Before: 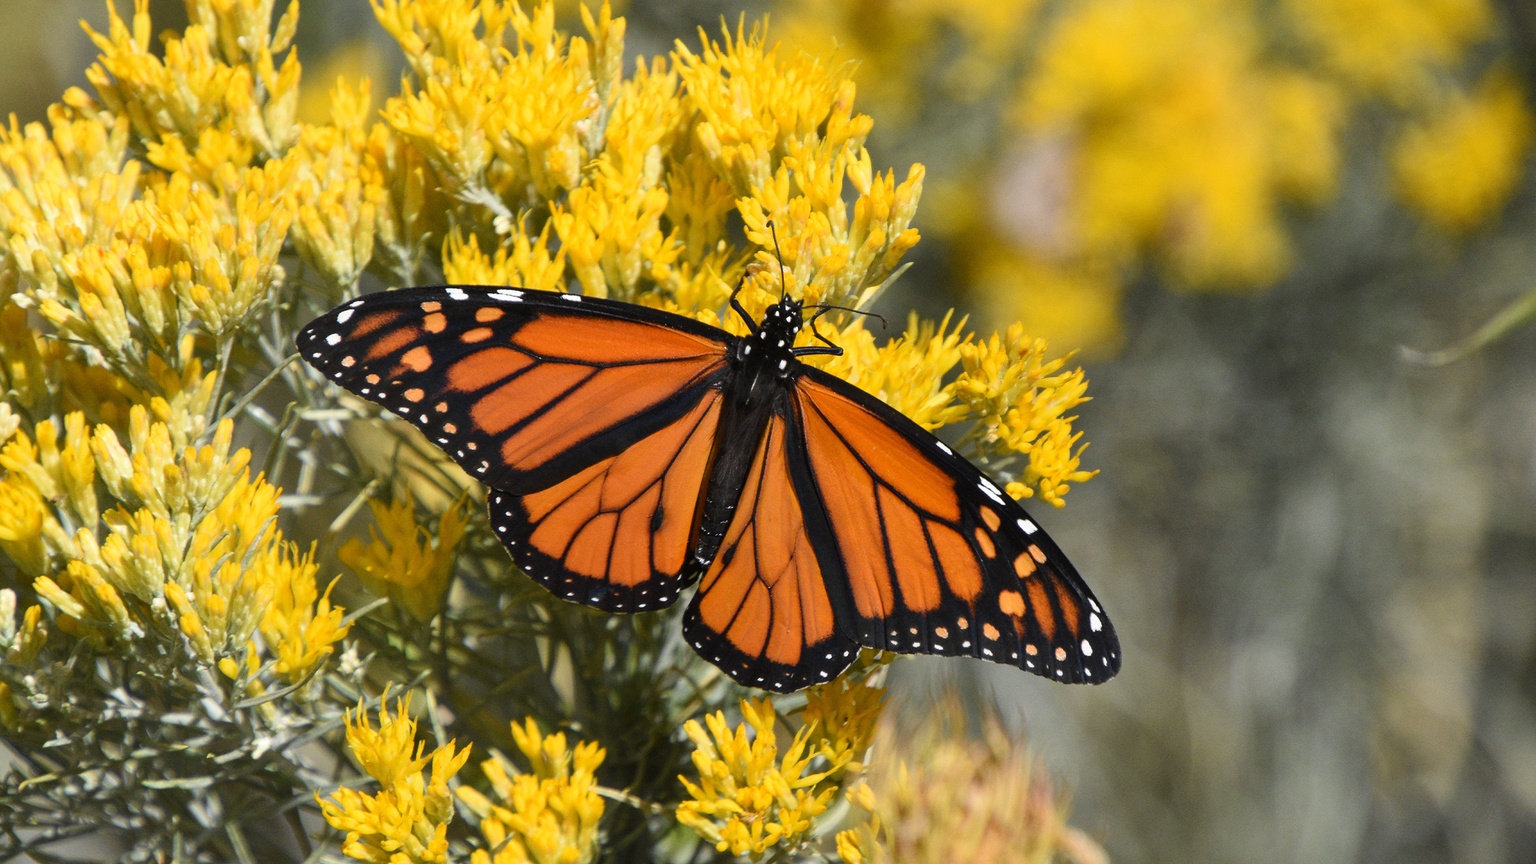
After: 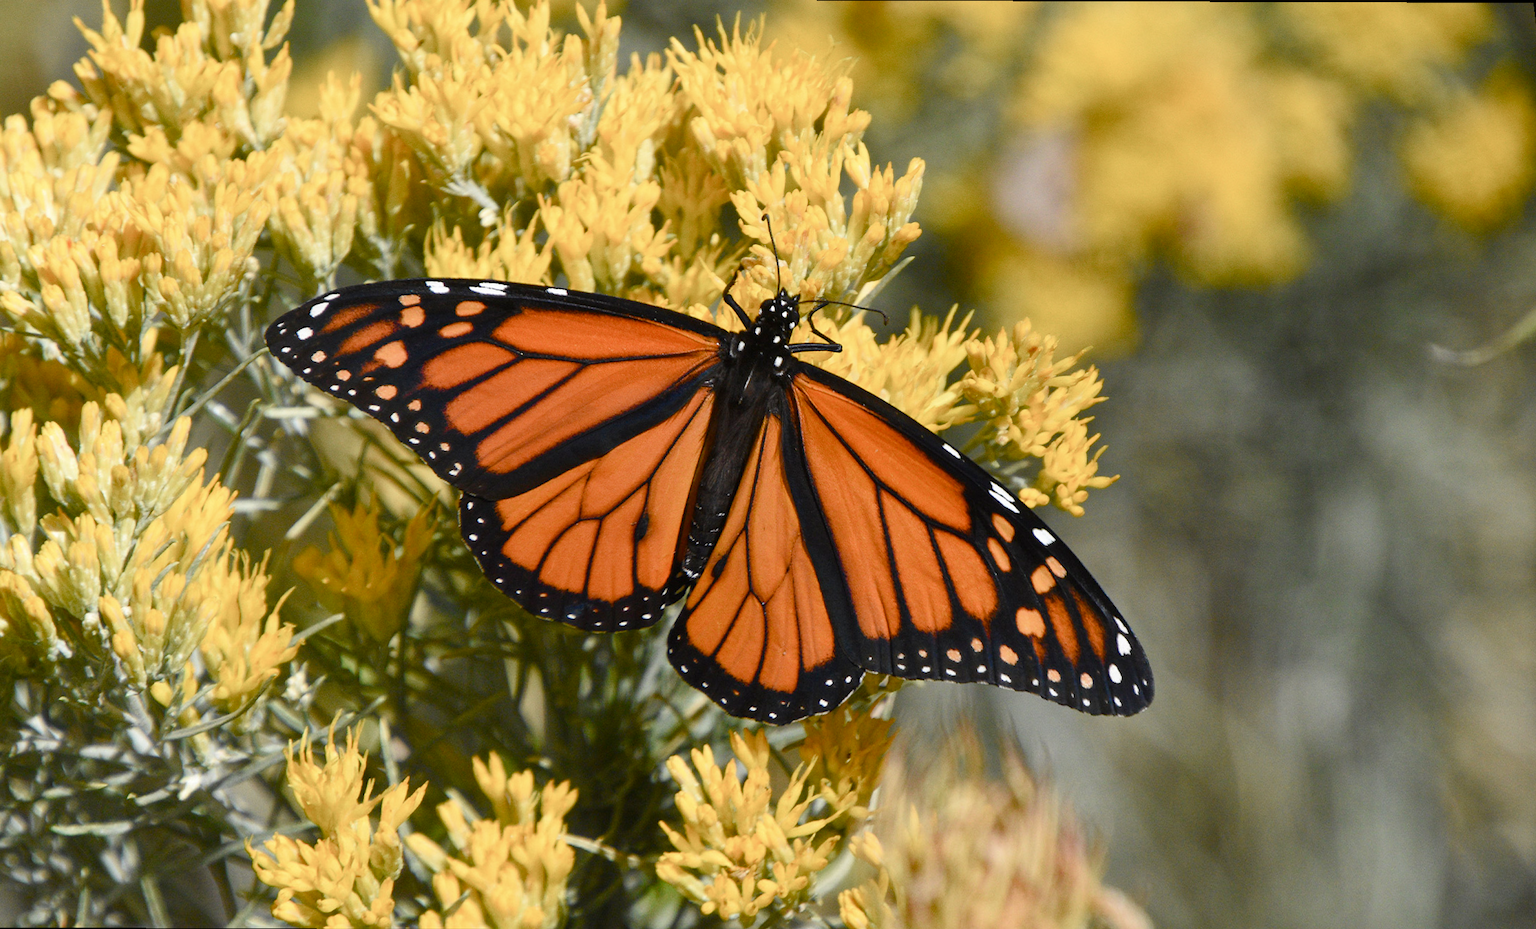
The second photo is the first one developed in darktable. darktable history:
color balance rgb: perceptual saturation grading › global saturation 20%, perceptual saturation grading › highlights -50%, perceptual saturation grading › shadows 30%
rotate and perspective: rotation 0.215°, lens shift (vertical) -0.139, crop left 0.069, crop right 0.939, crop top 0.002, crop bottom 0.996
